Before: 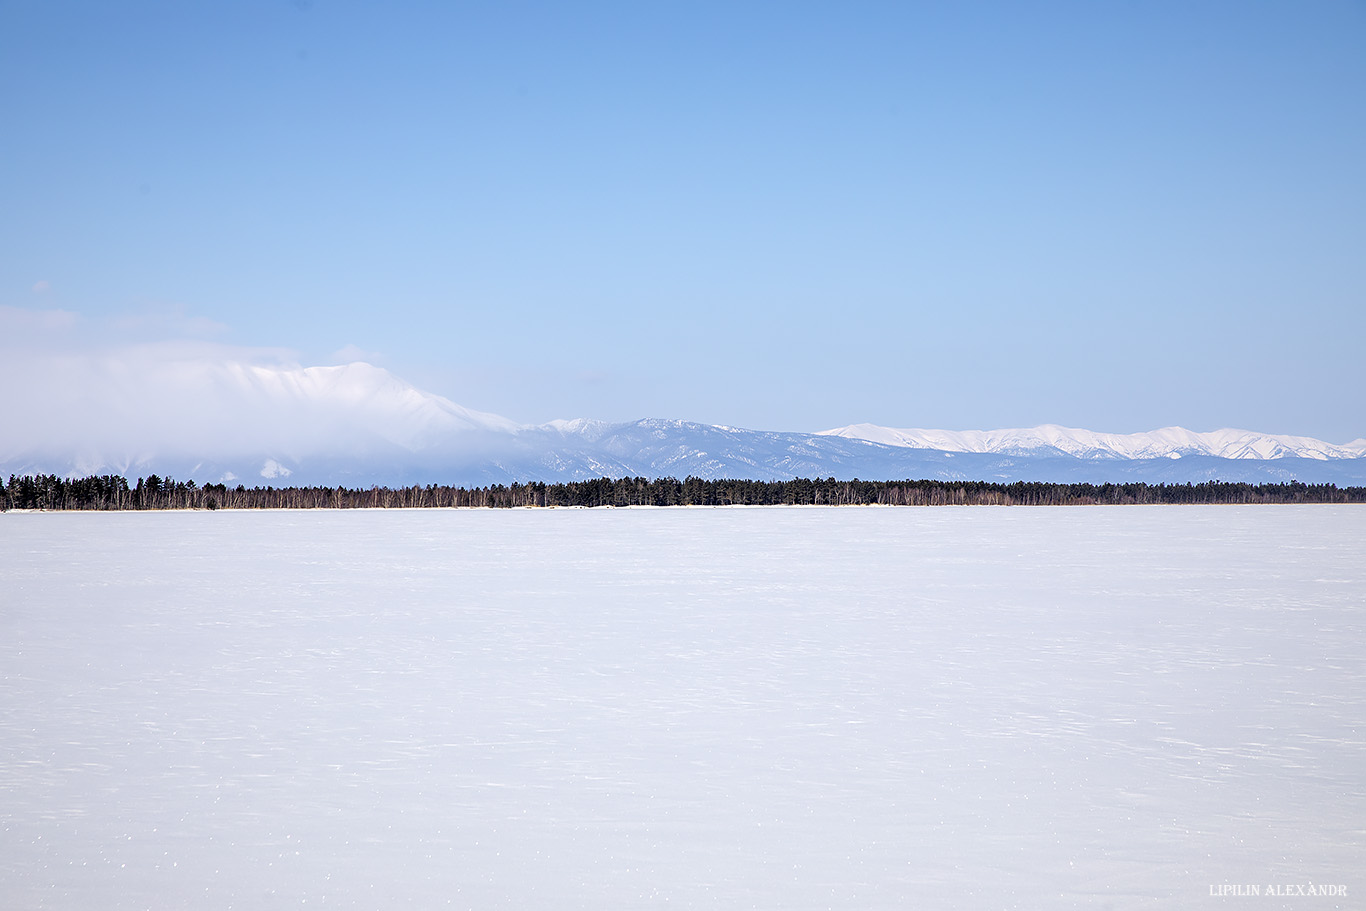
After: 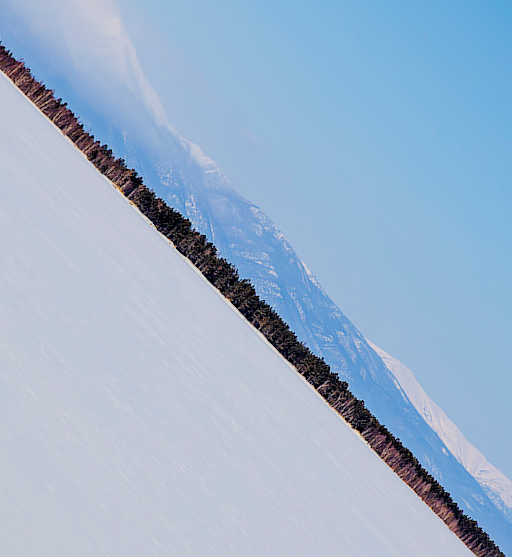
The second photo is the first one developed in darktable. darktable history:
filmic rgb: black relative exposure -7.65 EV, white relative exposure 4.56 EV, threshold 5.94 EV, hardness 3.61, enable highlight reconstruction true
crop and rotate: angle -45.86°, top 16.394%, right 0.896%, bottom 11.715%
velvia: strength 32.01%, mid-tones bias 0.204
contrast brightness saturation: contrast 0.073
color zones: mix 101.36%
